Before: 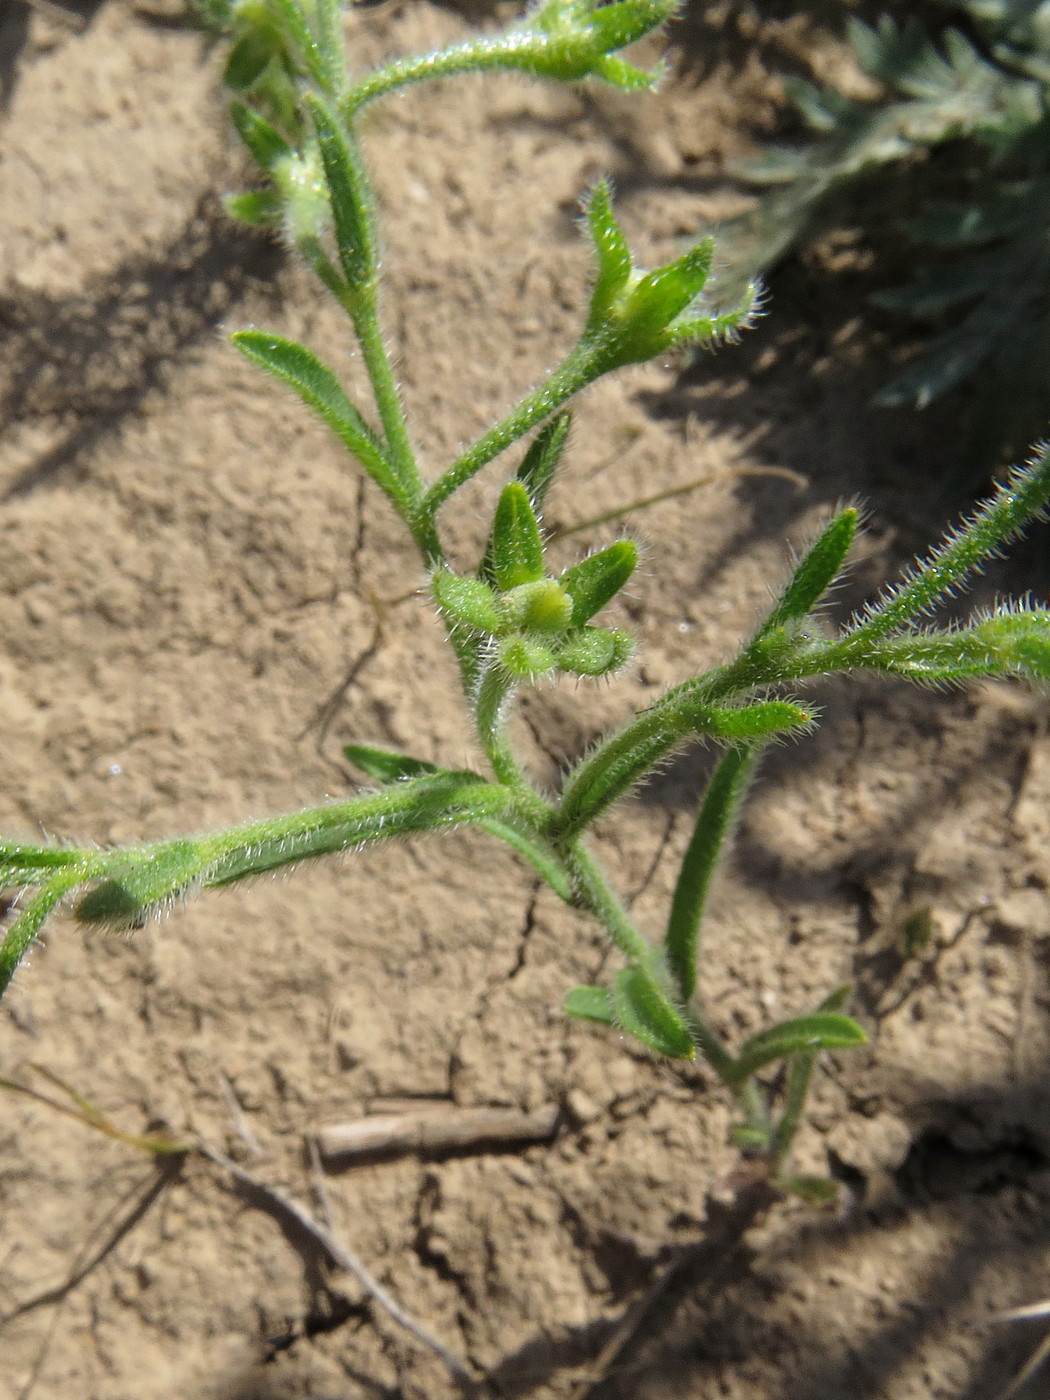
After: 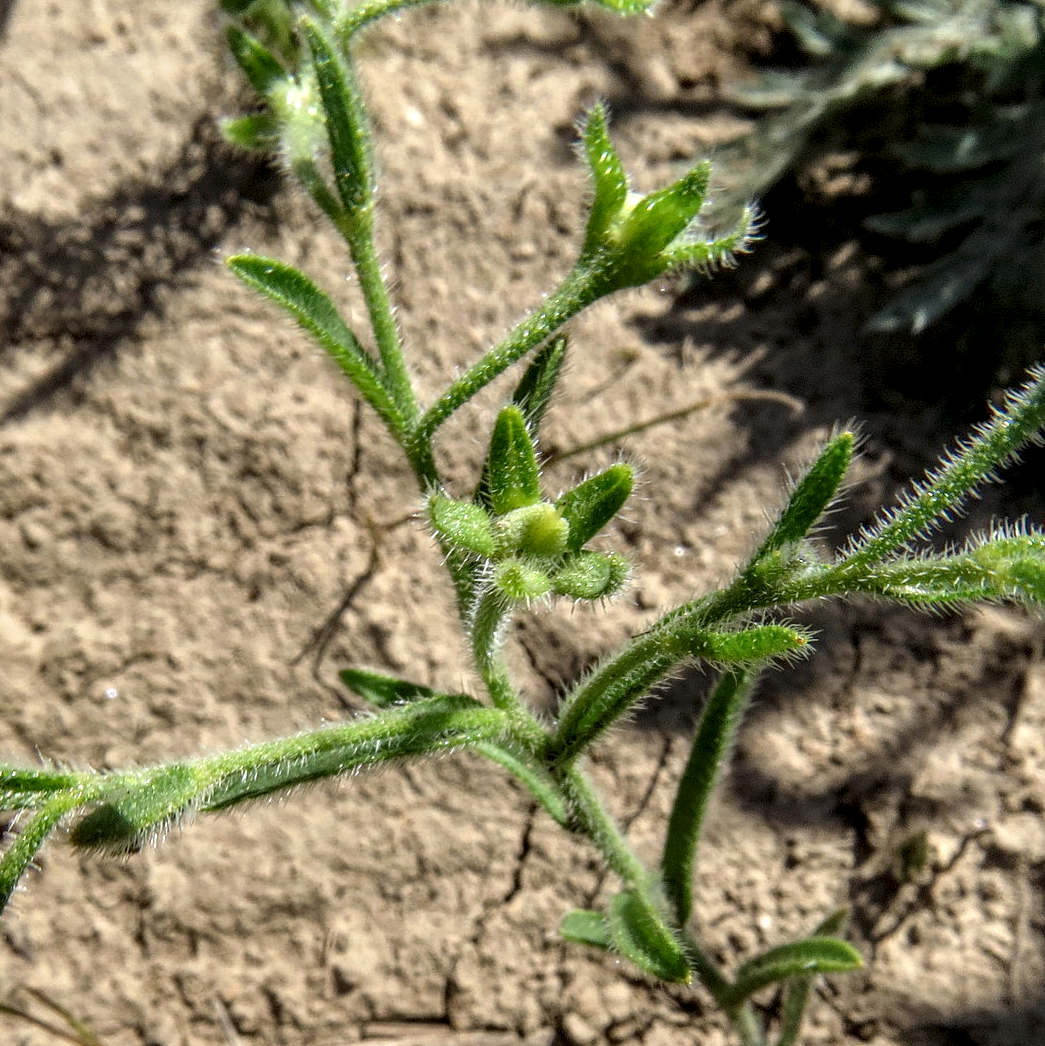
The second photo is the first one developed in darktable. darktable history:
local contrast: highlights 0%, shadows 0%, detail 182%
crop: left 0.387%, top 5.469%, bottom 19.809%
shadows and highlights: shadows 20.91, highlights -35.45, soften with gaussian
